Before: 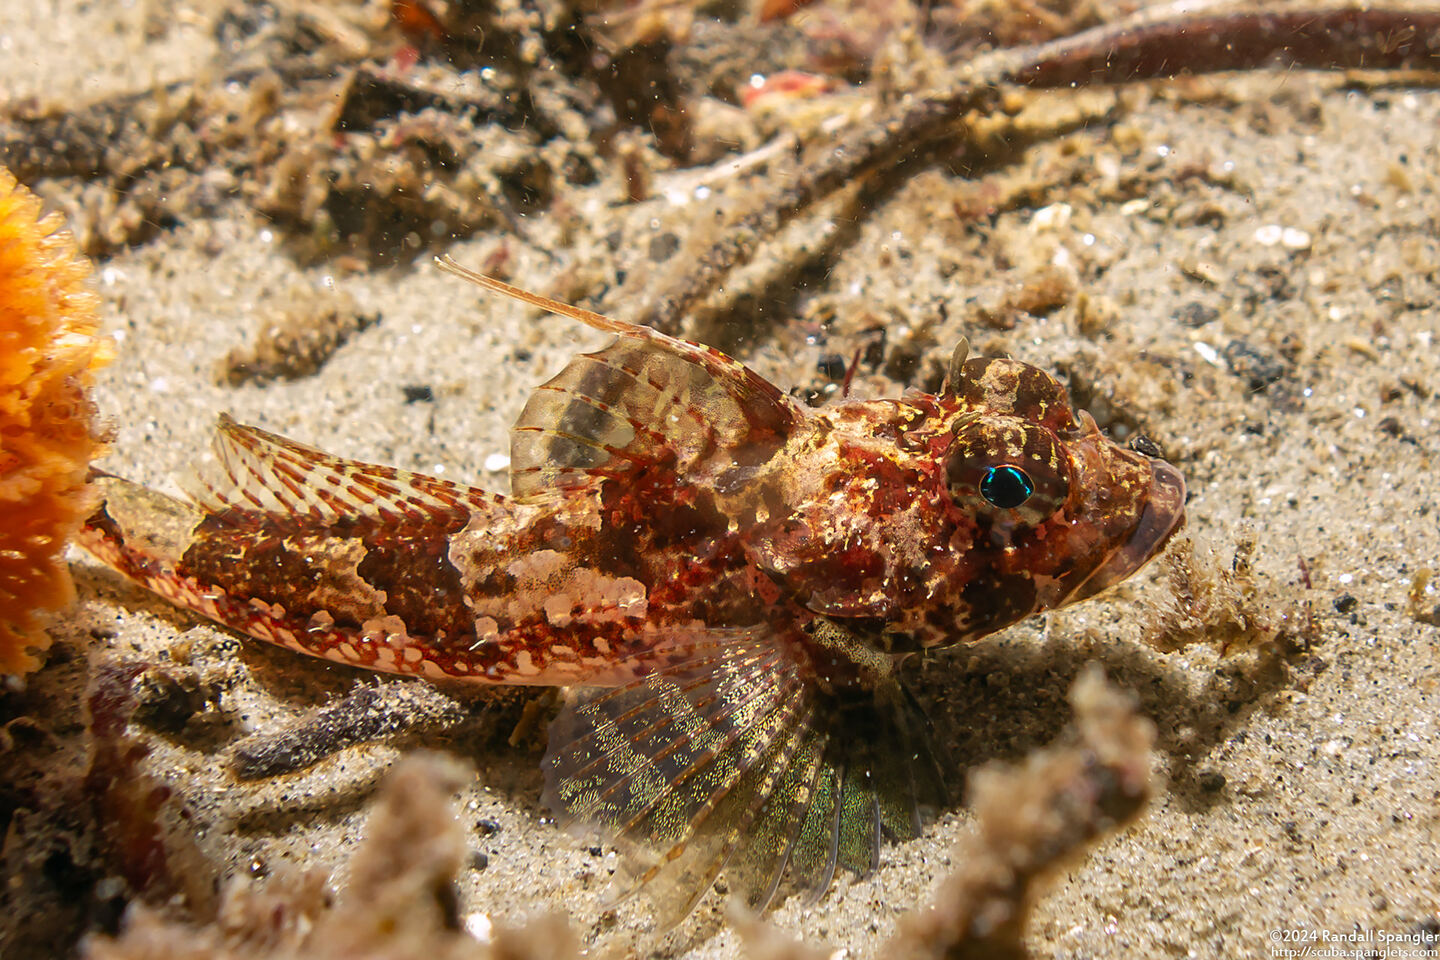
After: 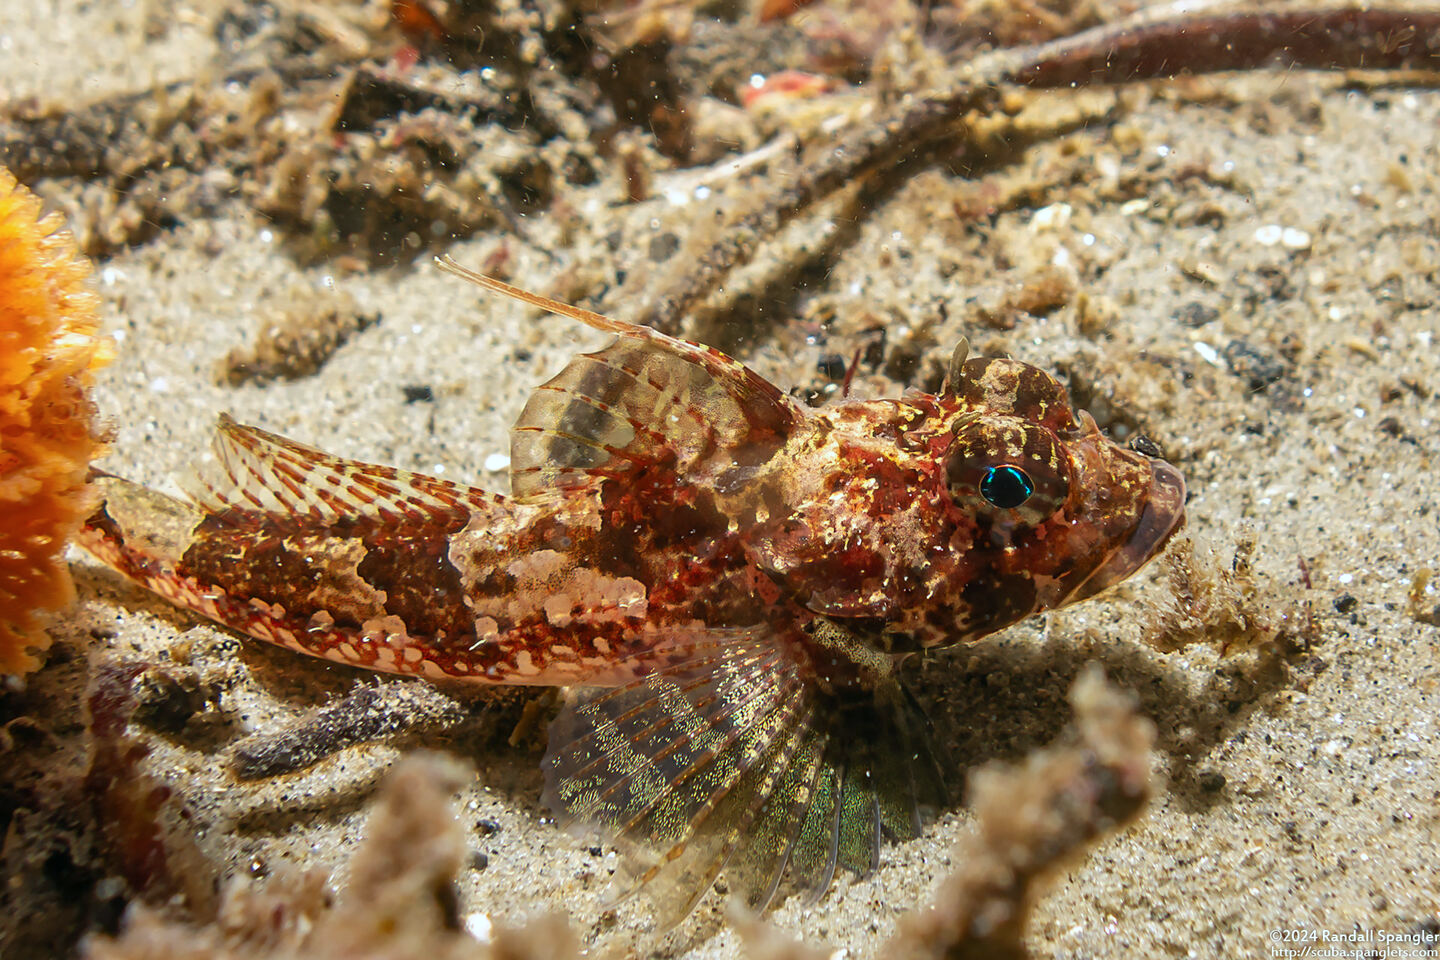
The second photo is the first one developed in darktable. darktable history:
color calibration: illuminant as shot in camera, x 0.359, y 0.362, temperature 4587.07 K
